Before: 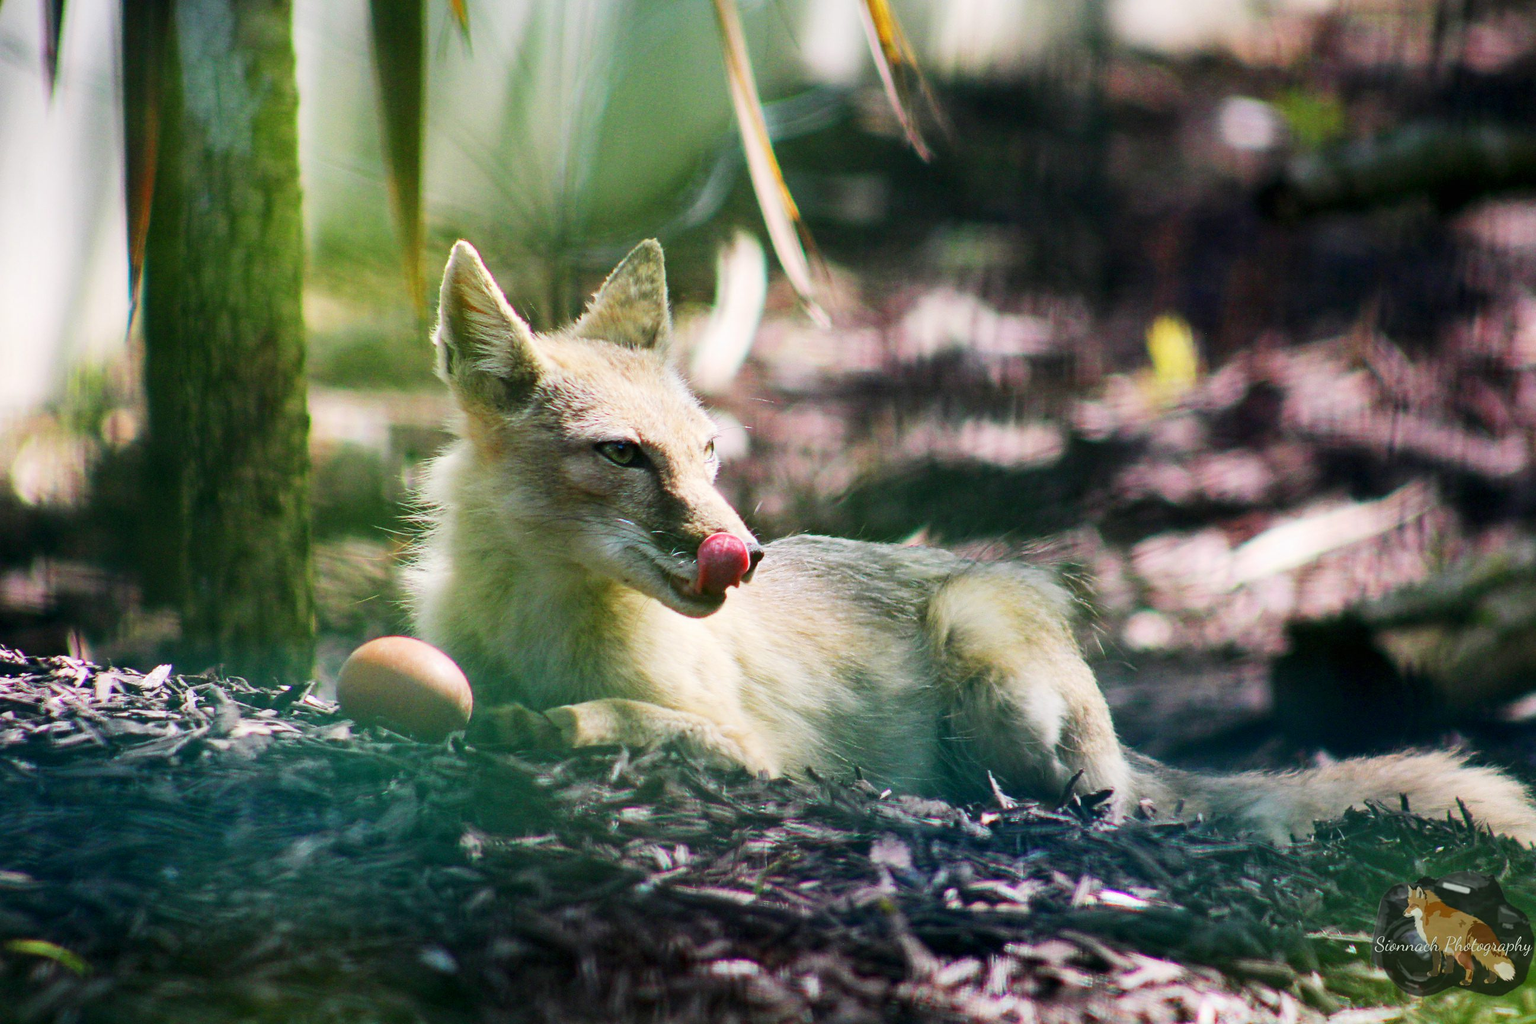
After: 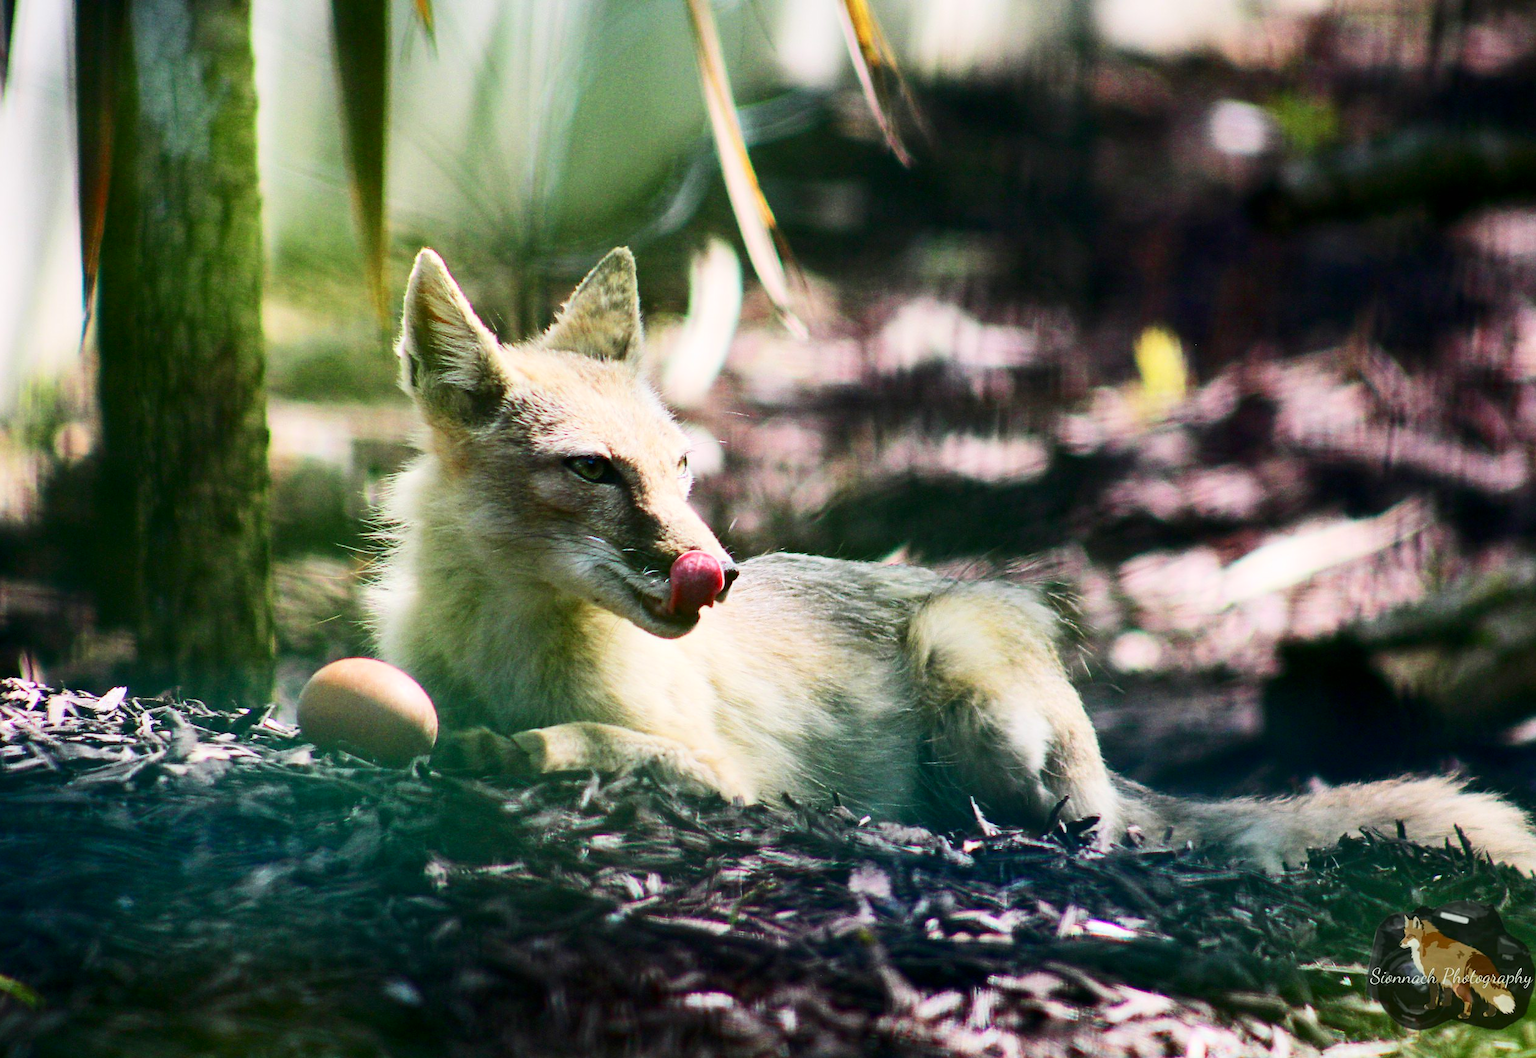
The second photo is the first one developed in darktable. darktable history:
crop and rotate: left 3.238%
contrast brightness saturation: contrast 0.22
